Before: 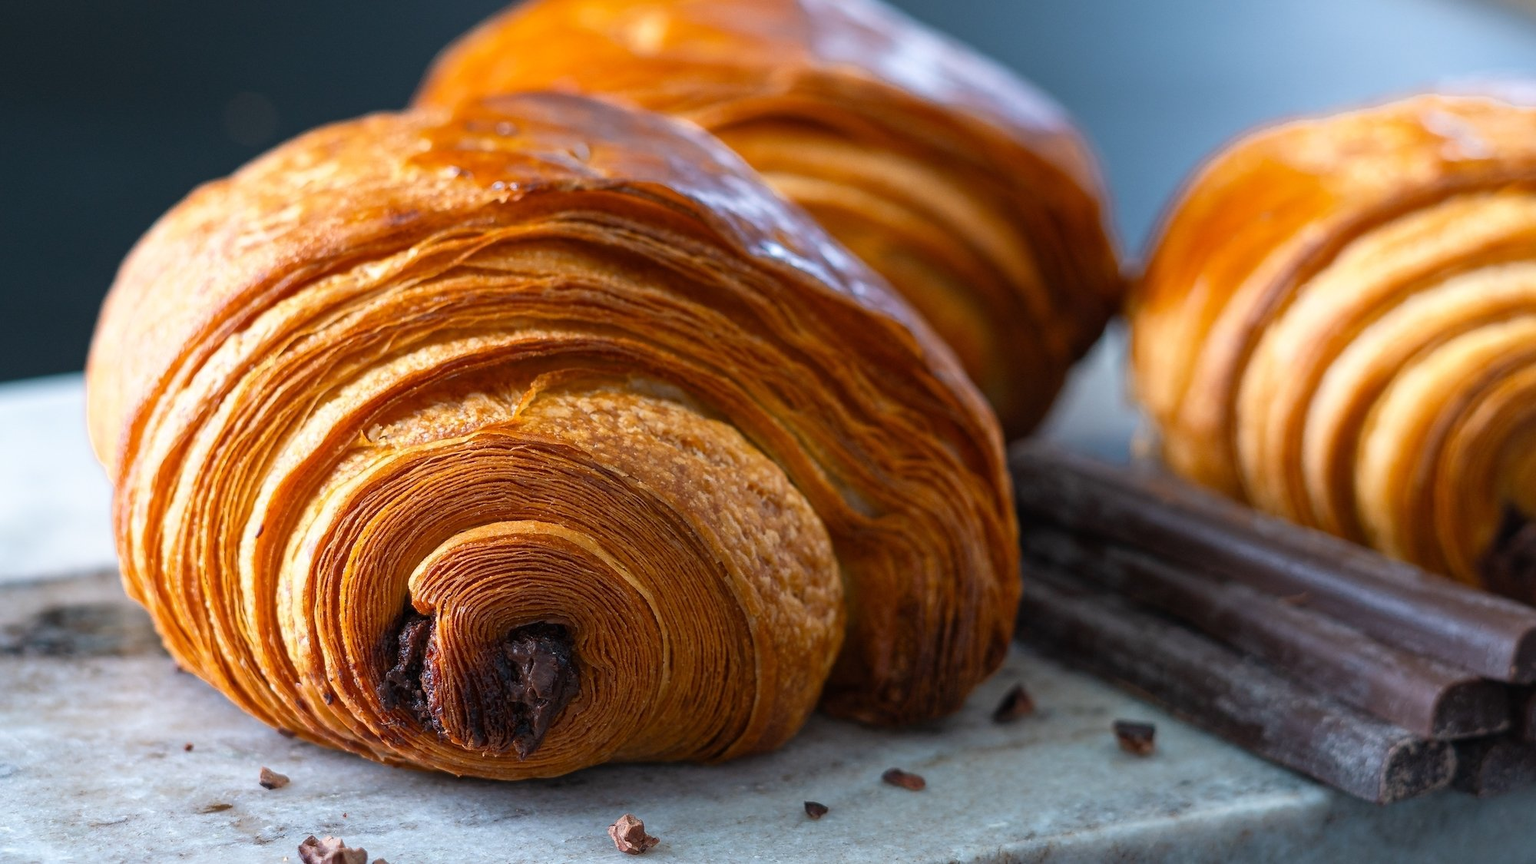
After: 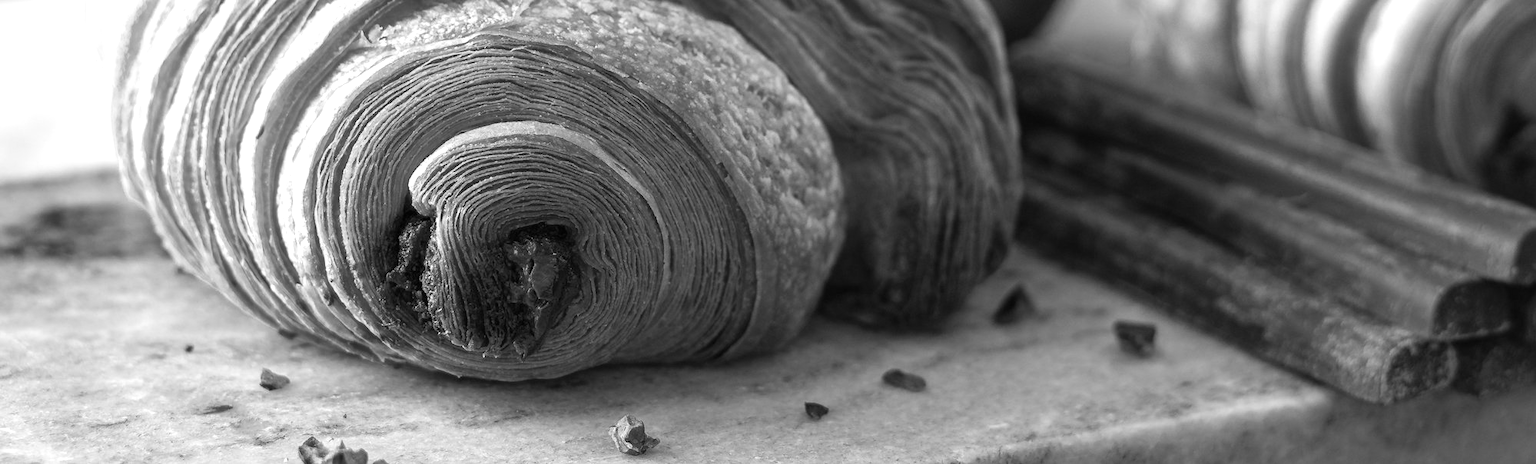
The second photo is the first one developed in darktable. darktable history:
monochrome: a 30.25, b 92.03
crop and rotate: top 46.237%
exposure: black level correction 0, exposure 0.5 EV, compensate exposure bias true, compensate highlight preservation false
